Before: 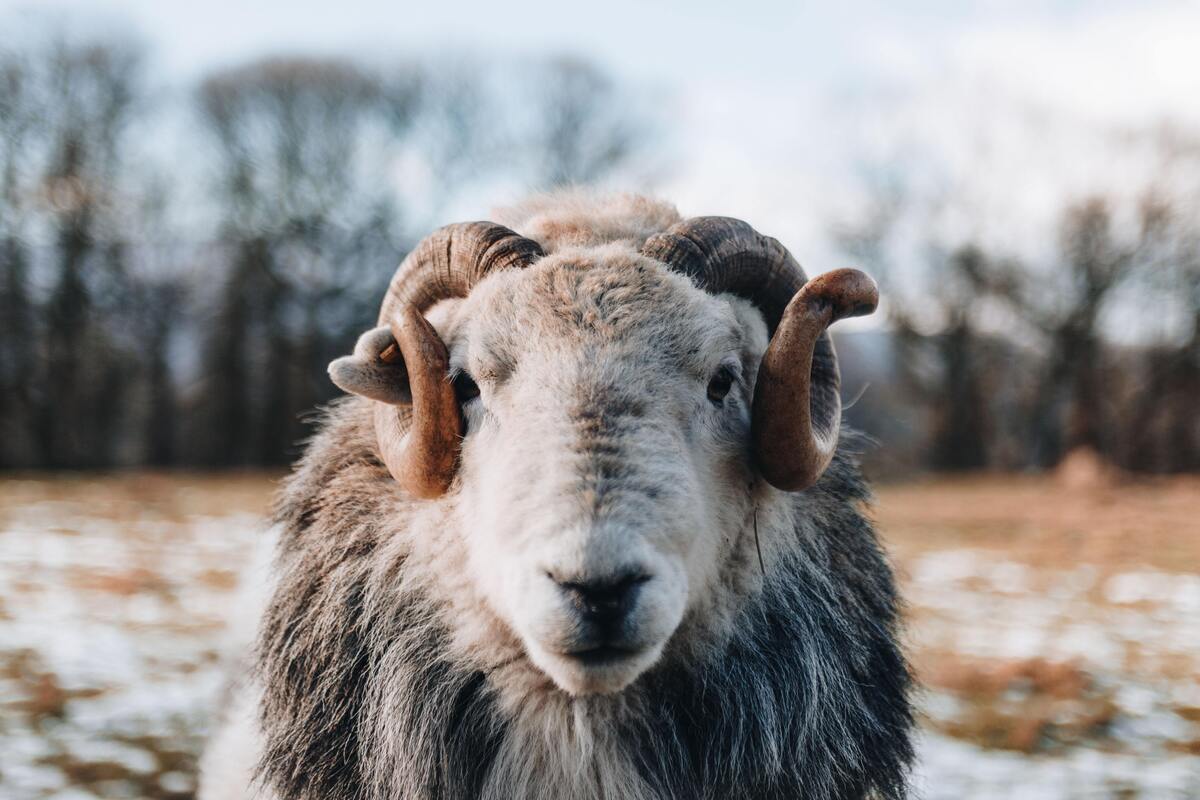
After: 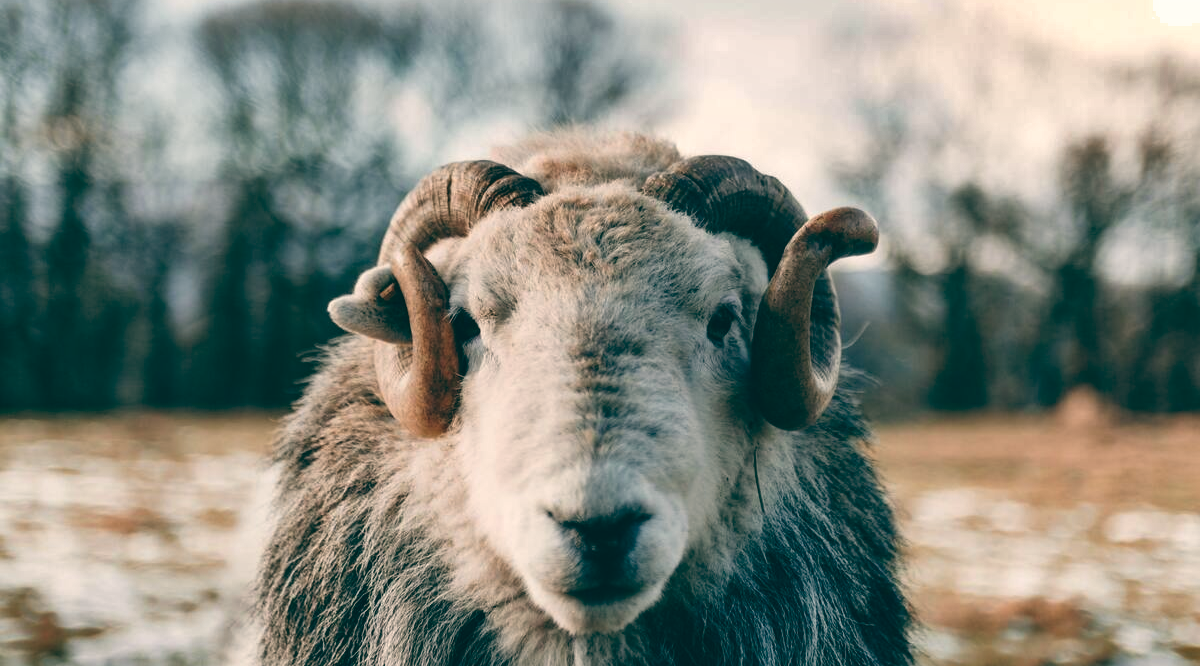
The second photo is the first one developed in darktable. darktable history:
crop: top 7.625%, bottom 8.027%
color balance: lift [1.005, 0.99, 1.007, 1.01], gamma [1, 0.979, 1.011, 1.021], gain [0.923, 1.098, 1.025, 0.902], input saturation 90.45%, contrast 7.73%, output saturation 105.91%
shadows and highlights: shadows 30.63, highlights -63.22, shadows color adjustment 98%, highlights color adjustment 58.61%, soften with gaussian
